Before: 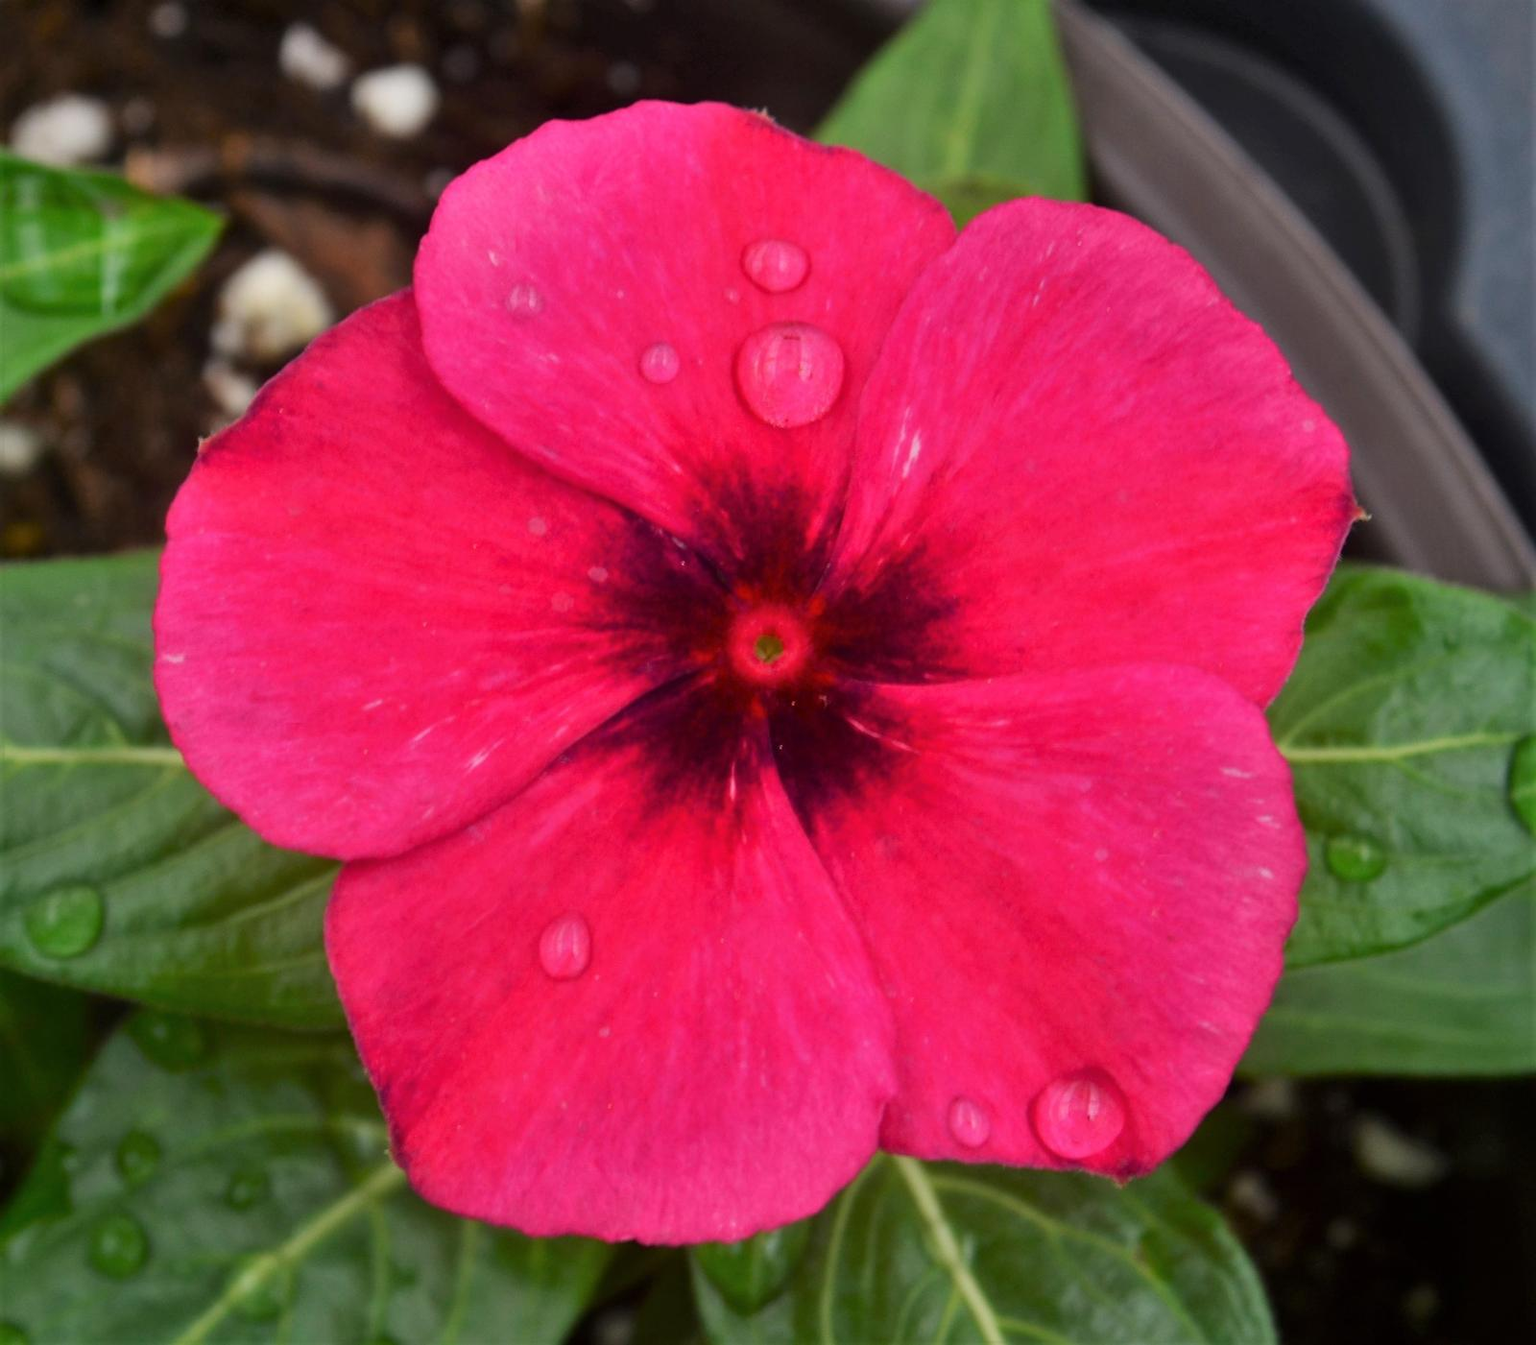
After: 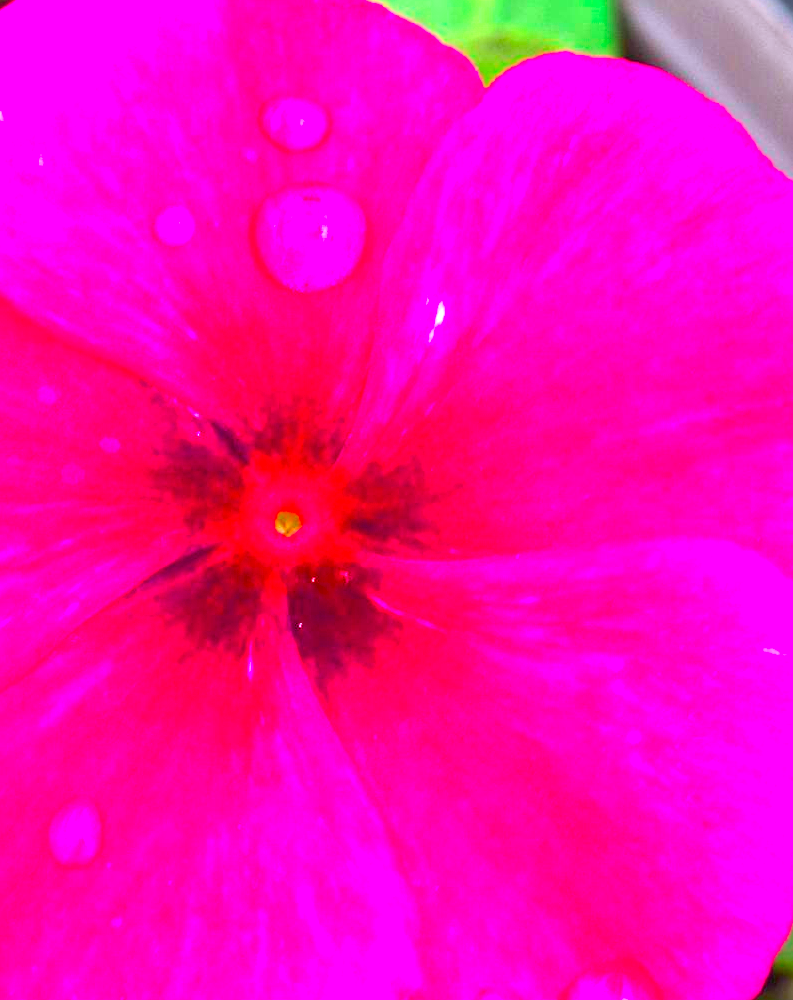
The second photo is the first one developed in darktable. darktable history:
exposure: black level correction 0, exposure 2 EV, compensate highlight preservation false
color contrast: green-magenta contrast 1.69, blue-yellow contrast 1.49
crop: left 32.075%, top 10.976%, right 18.355%, bottom 17.596%
color calibration: illuminant custom, x 0.368, y 0.373, temperature 4330.32 K
sharpen: on, module defaults
